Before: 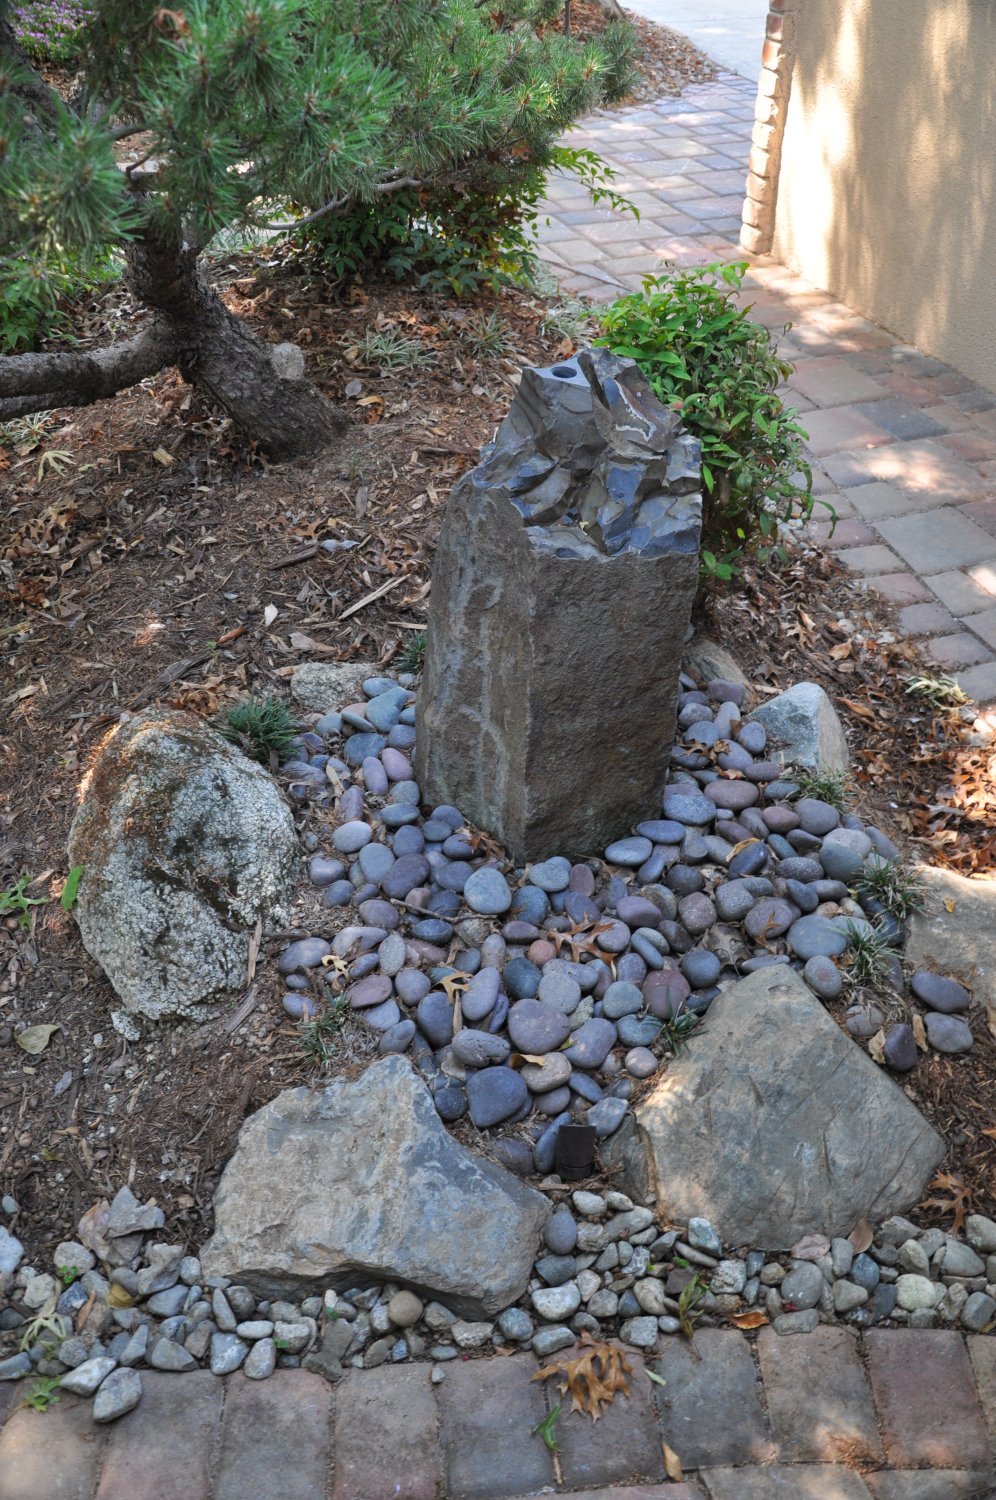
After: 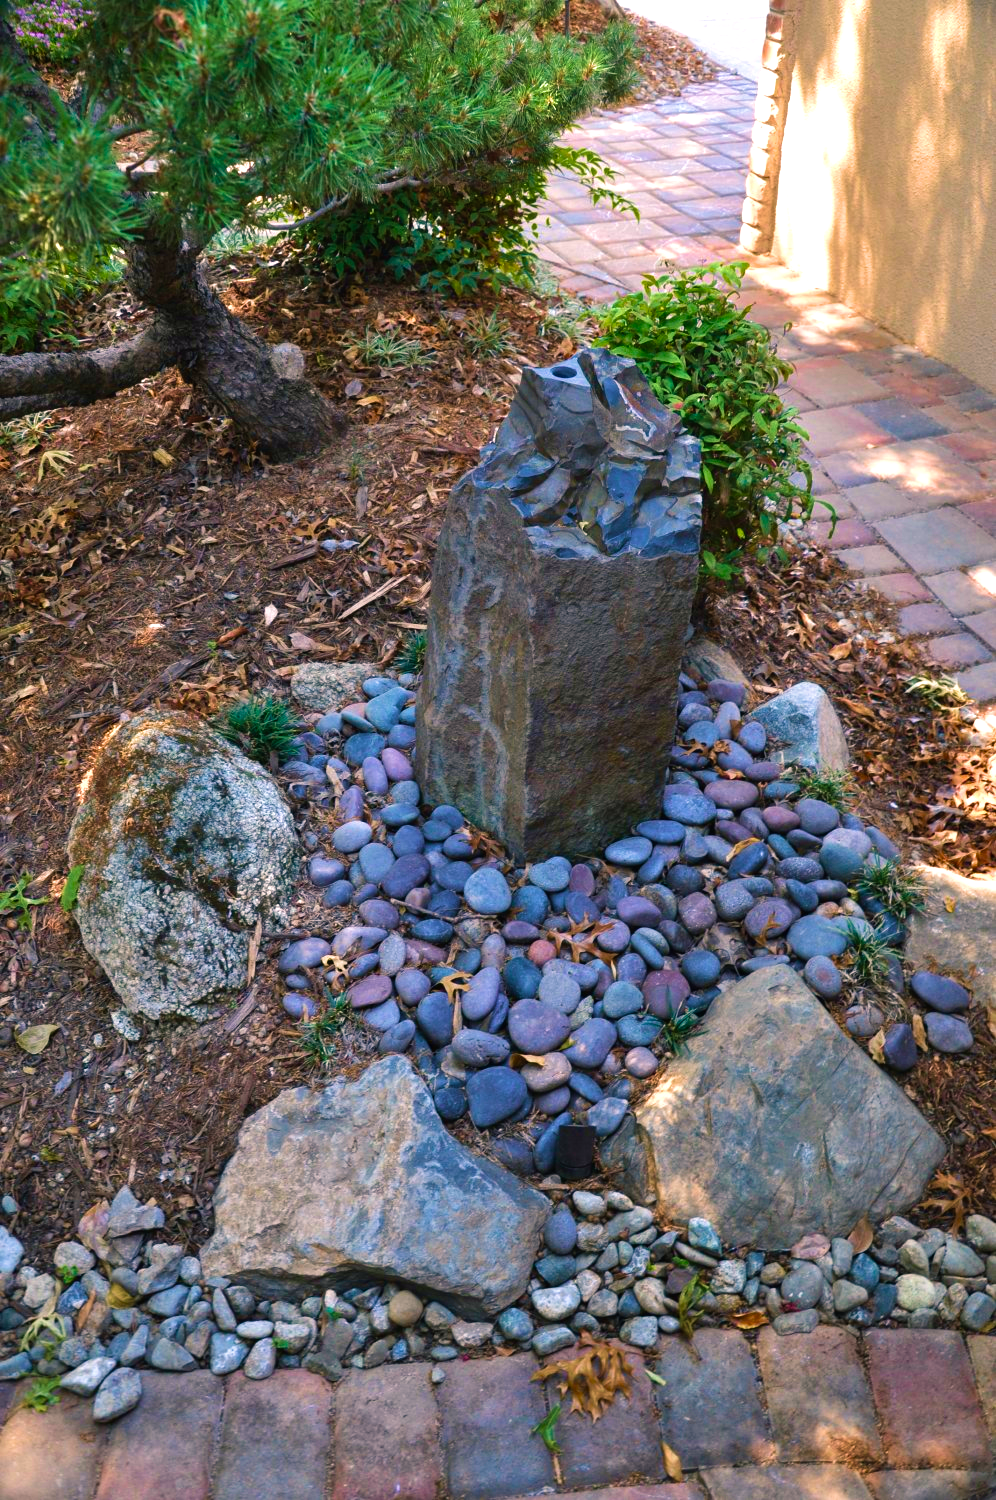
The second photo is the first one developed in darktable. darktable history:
velvia: strength 75%
color balance rgb: shadows lift › chroma 1%, shadows lift › hue 217.2°, power › hue 310.8°, highlights gain › chroma 2%, highlights gain › hue 44.4°, global offset › luminance 0.25%, global offset › hue 171.6°, perceptual saturation grading › global saturation 14.09%, perceptual saturation grading › highlights -30%, perceptual saturation grading › shadows 50.67%, global vibrance 25%, contrast 20%
